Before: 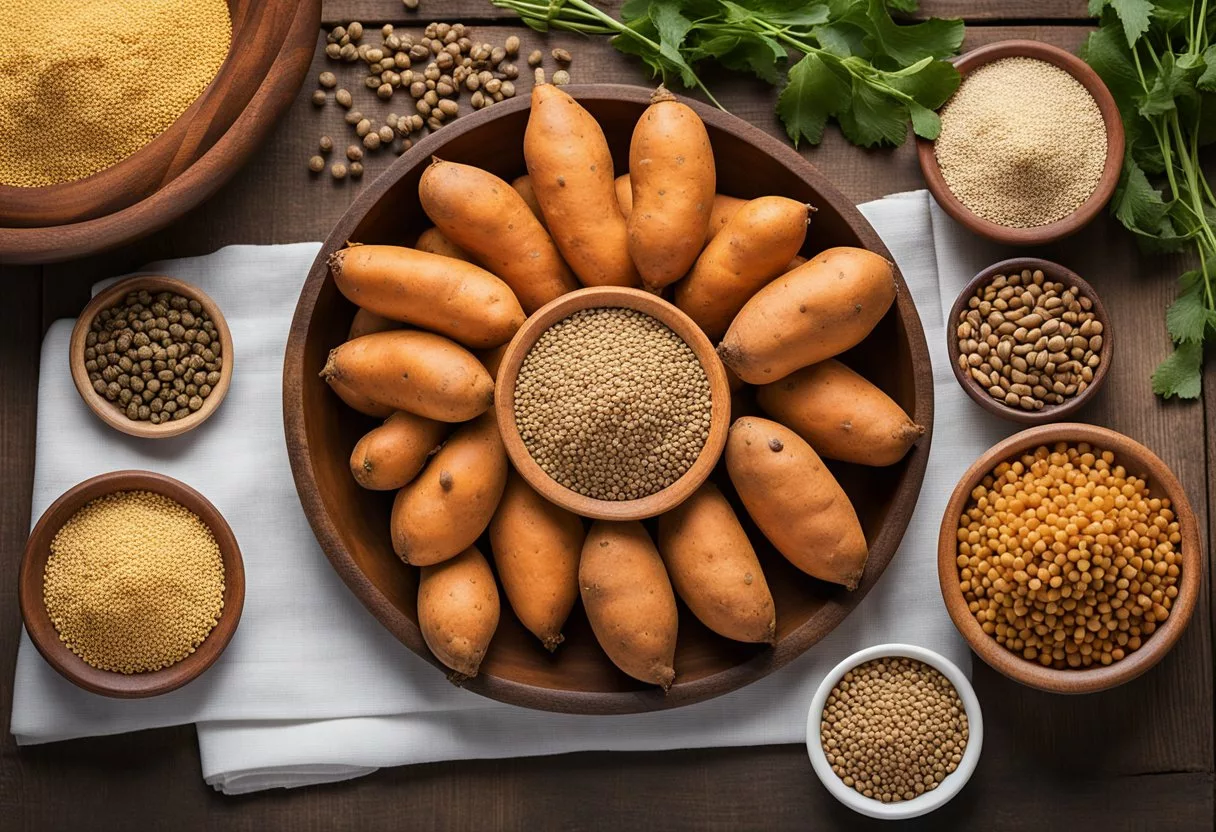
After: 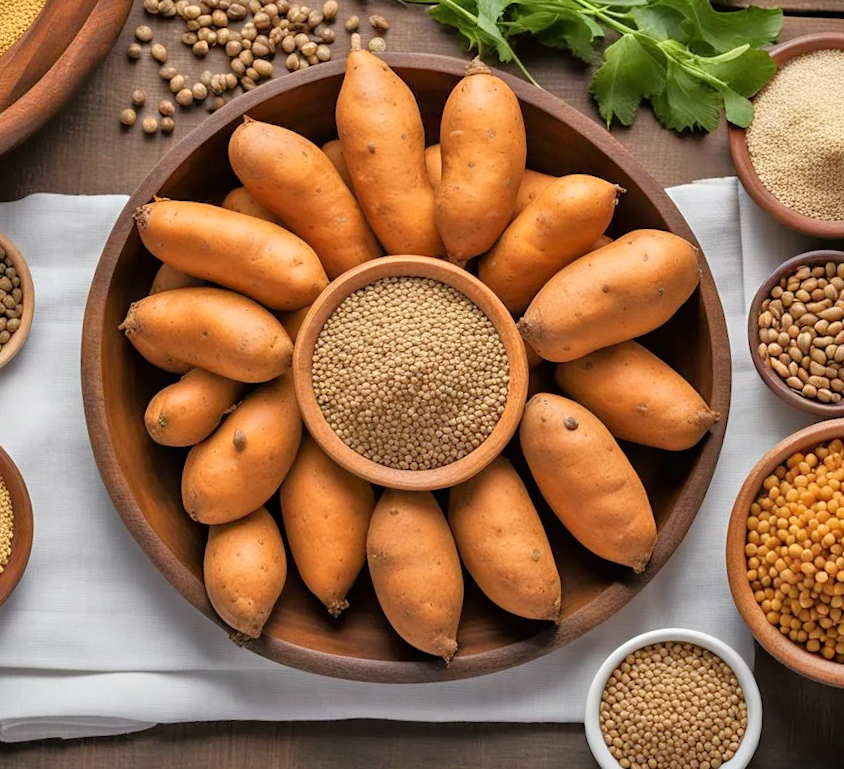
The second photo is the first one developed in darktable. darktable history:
tone equalizer: -7 EV 0.164 EV, -6 EV 0.561 EV, -5 EV 1.12 EV, -4 EV 1.33 EV, -3 EV 1.14 EV, -2 EV 0.6 EV, -1 EV 0.164 EV
crop and rotate: angle -3.22°, left 14.06%, top 0.036%, right 10.865%, bottom 0.023%
